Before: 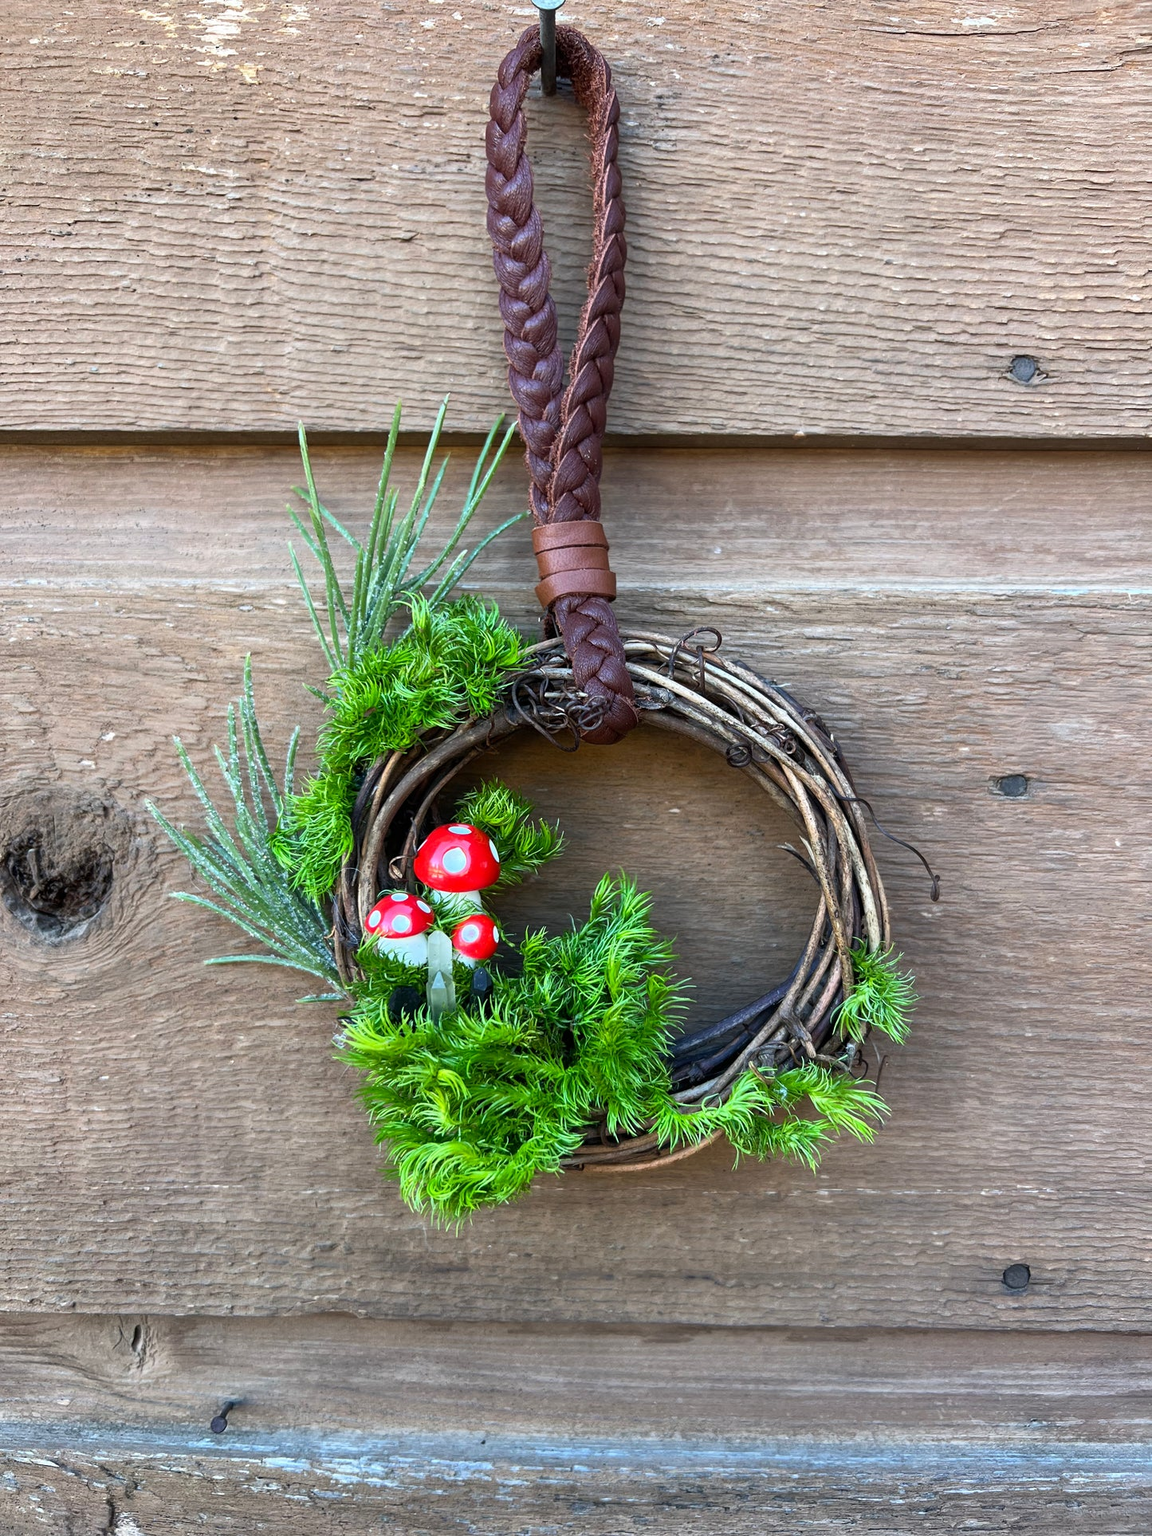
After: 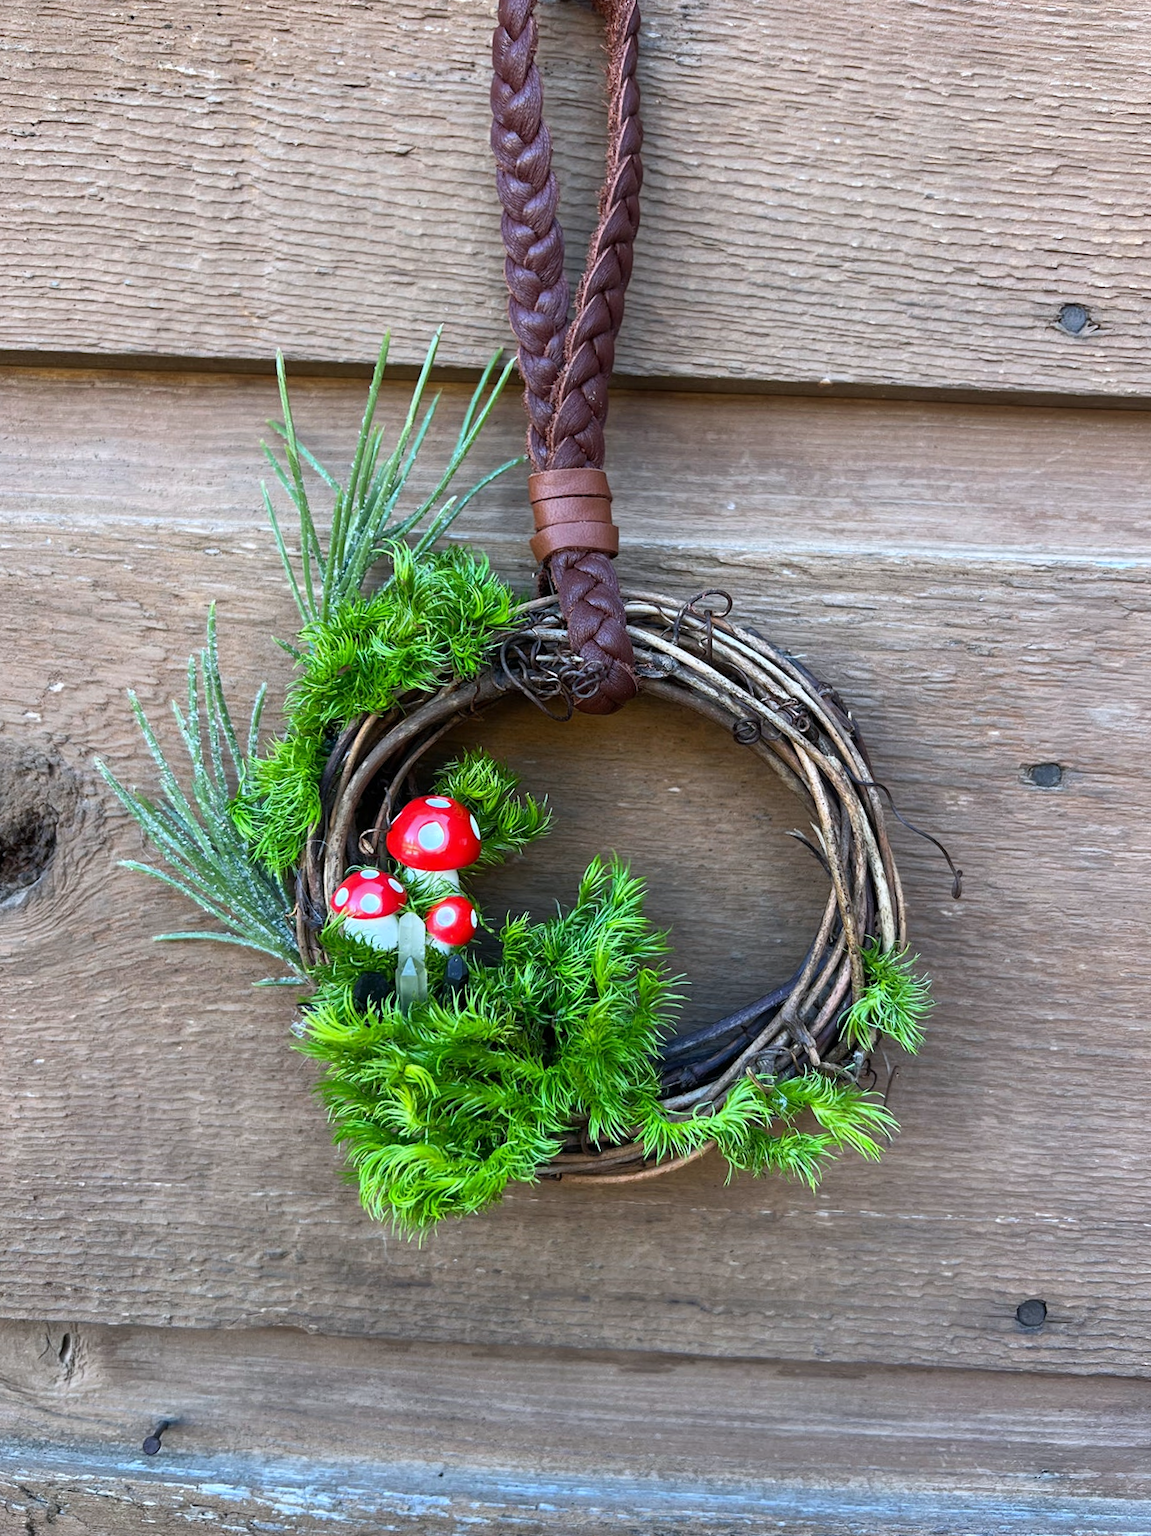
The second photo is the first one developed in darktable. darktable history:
white balance: red 0.983, blue 1.036
crop and rotate: angle -1.96°, left 3.097%, top 4.154%, right 1.586%, bottom 0.529%
